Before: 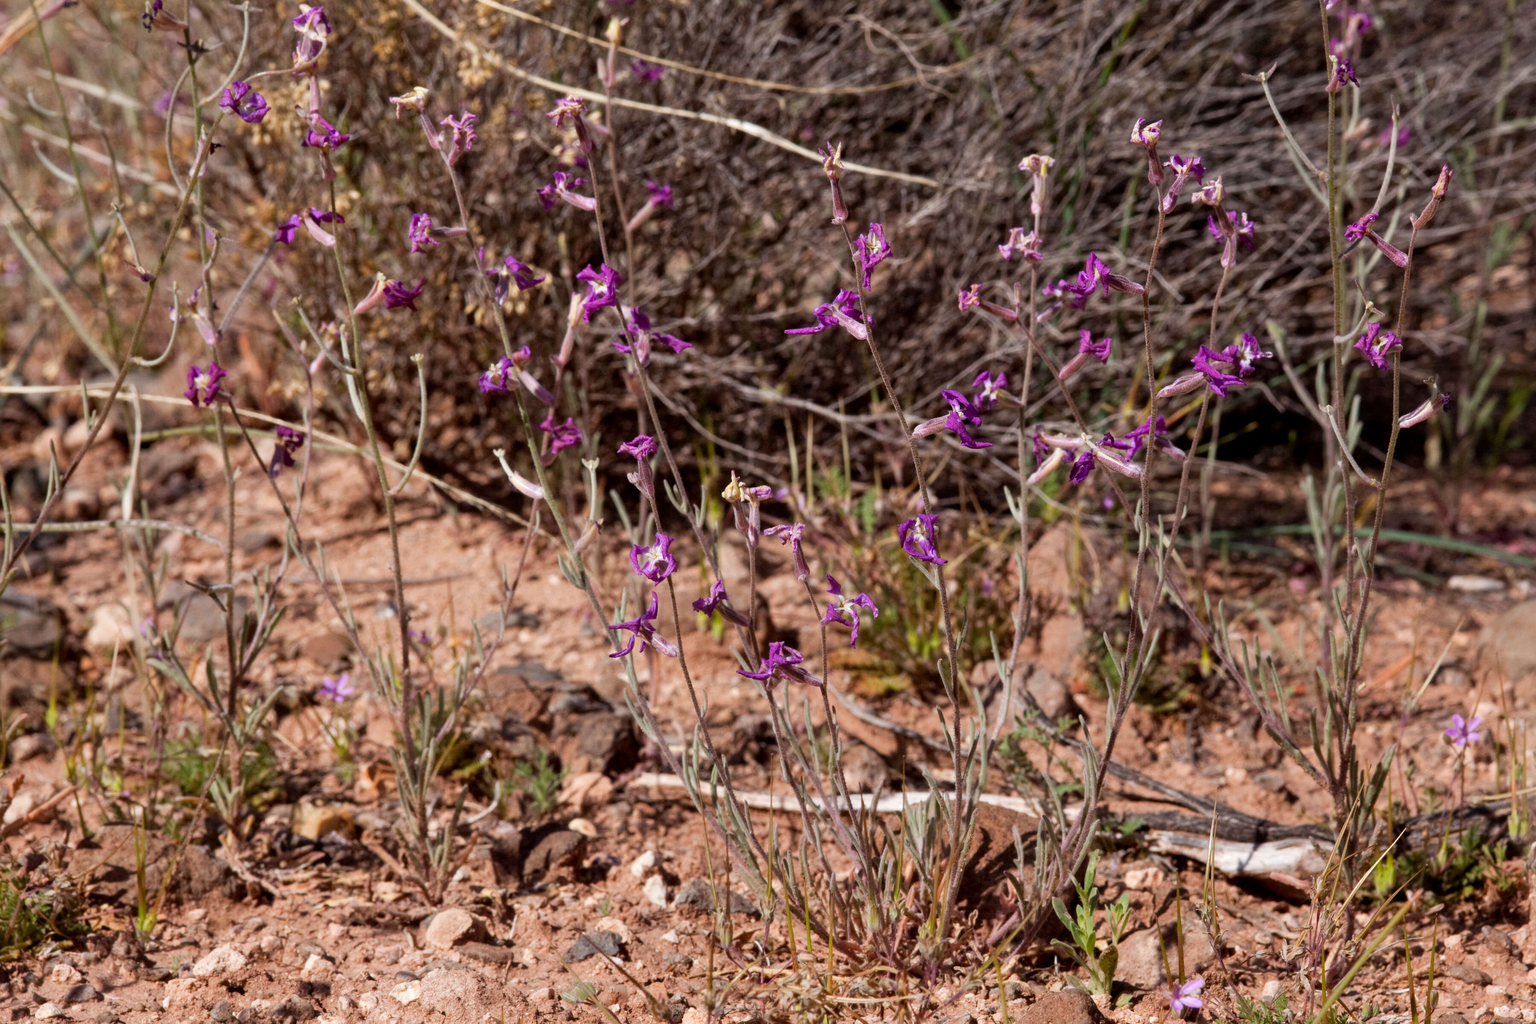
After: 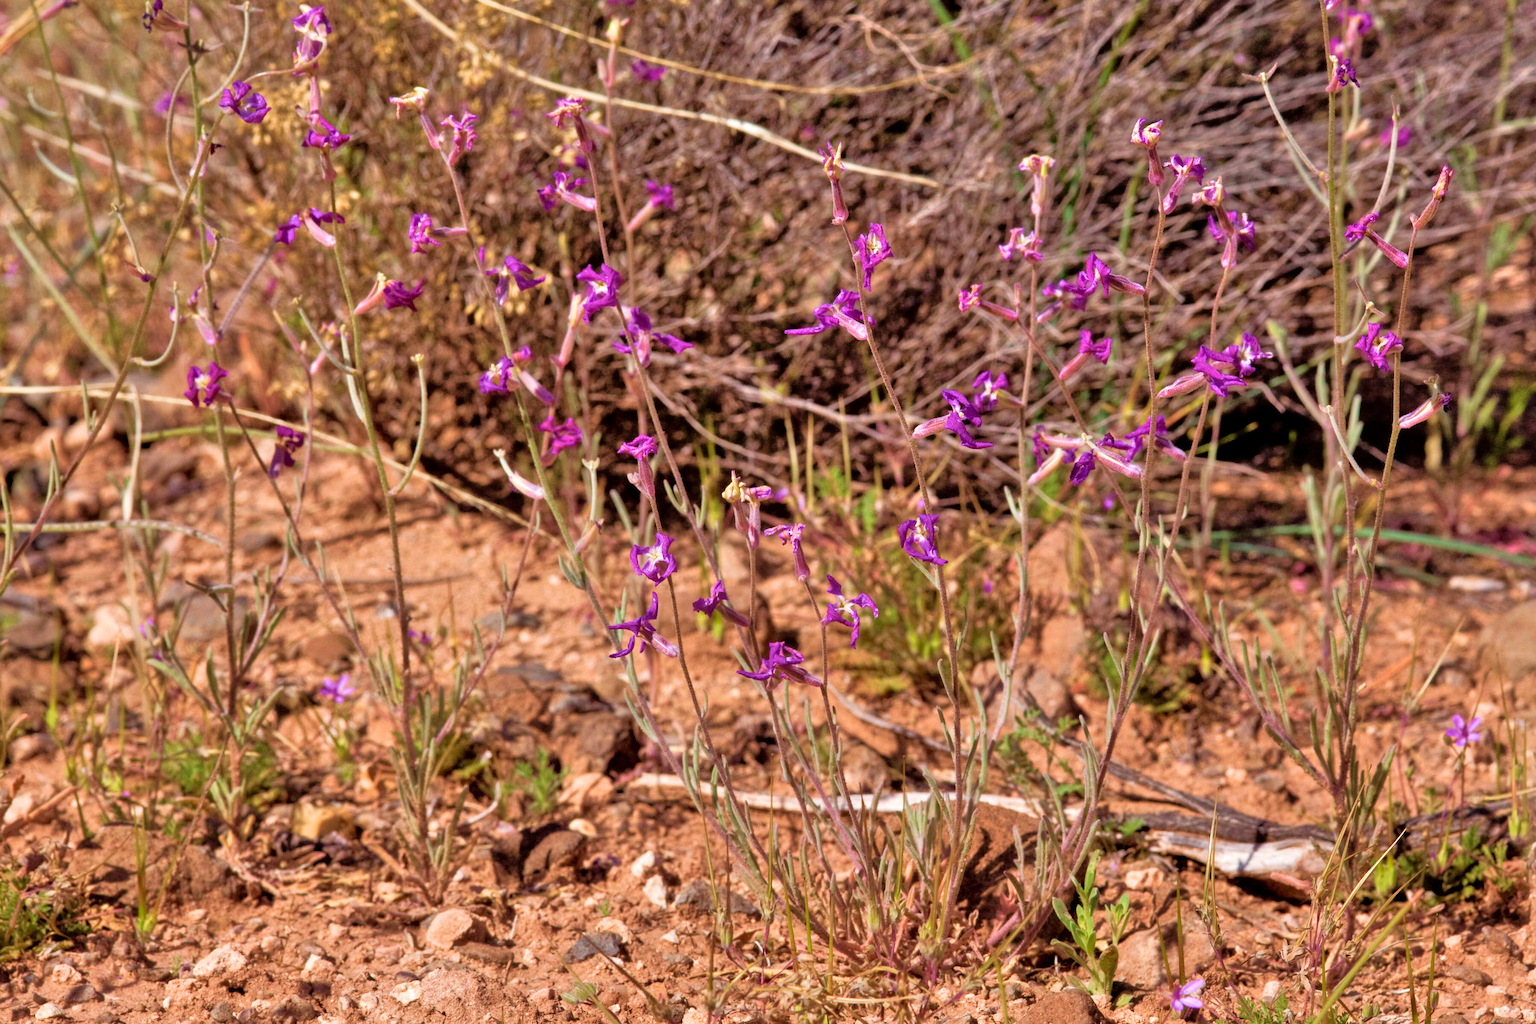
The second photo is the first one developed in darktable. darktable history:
shadows and highlights: soften with gaussian
velvia: strength 67.61%, mid-tones bias 0.968
tone equalizer: -7 EV 0.15 EV, -6 EV 0.576 EV, -5 EV 1.13 EV, -4 EV 1.36 EV, -3 EV 1.12 EV, -2 EV 0.6 EV, -1 EV 0.149 EV
